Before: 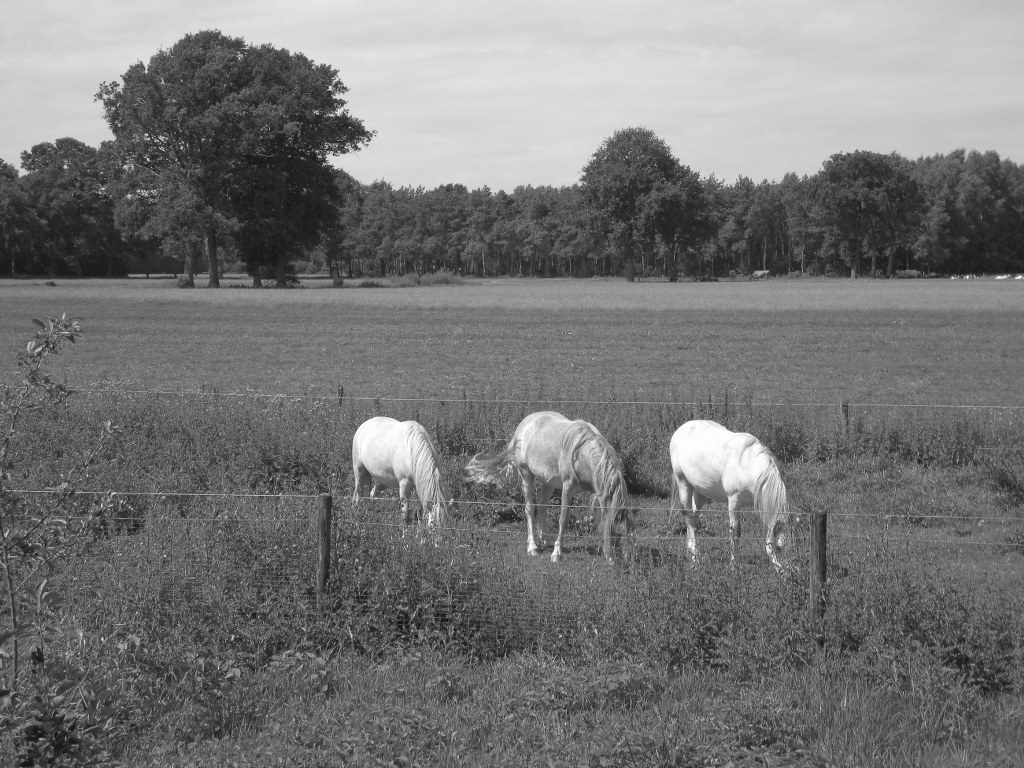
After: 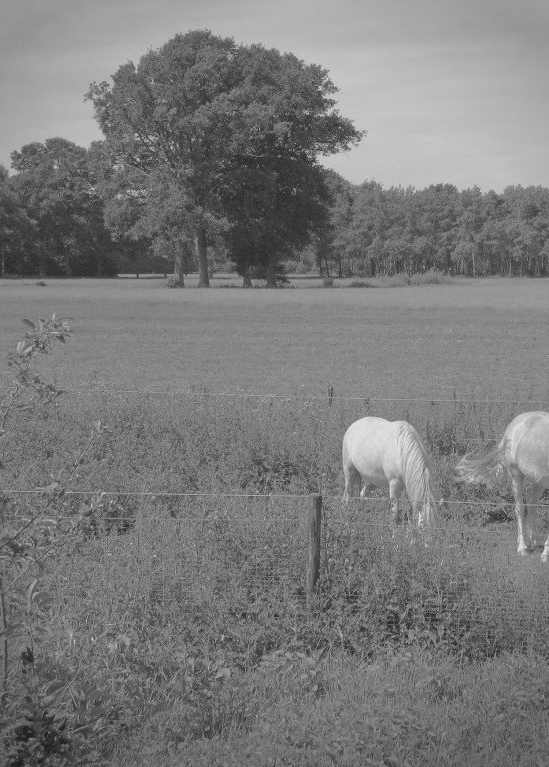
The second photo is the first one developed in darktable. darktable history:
crop: left 0.999%, right 45.309%, bottom 0.09%
vignetting: fall-off radius 31.76%, brightness -0.409, saturation -0.298, unbound false
exposure: exposure 0.661 EV, compensate highlight preservation false
contrast brightness saturation: contrast -0.1, brightness 0.051, saturation 0.082
tone equalizer: -8 EV -0.018 EV, -7 EV 0.034 EV, -6 EV -0.007 EV, -5 EV 0.004 EV, -4 EV -0.042 EV, -3 EV -0.24 EV, -2 EV -0.687 EV, -1 EV -0.964 EV, +0 EV -0.988 EV, edges refinement/feathering 500, mask exposure compensation -1.57 EV, preserve details no
